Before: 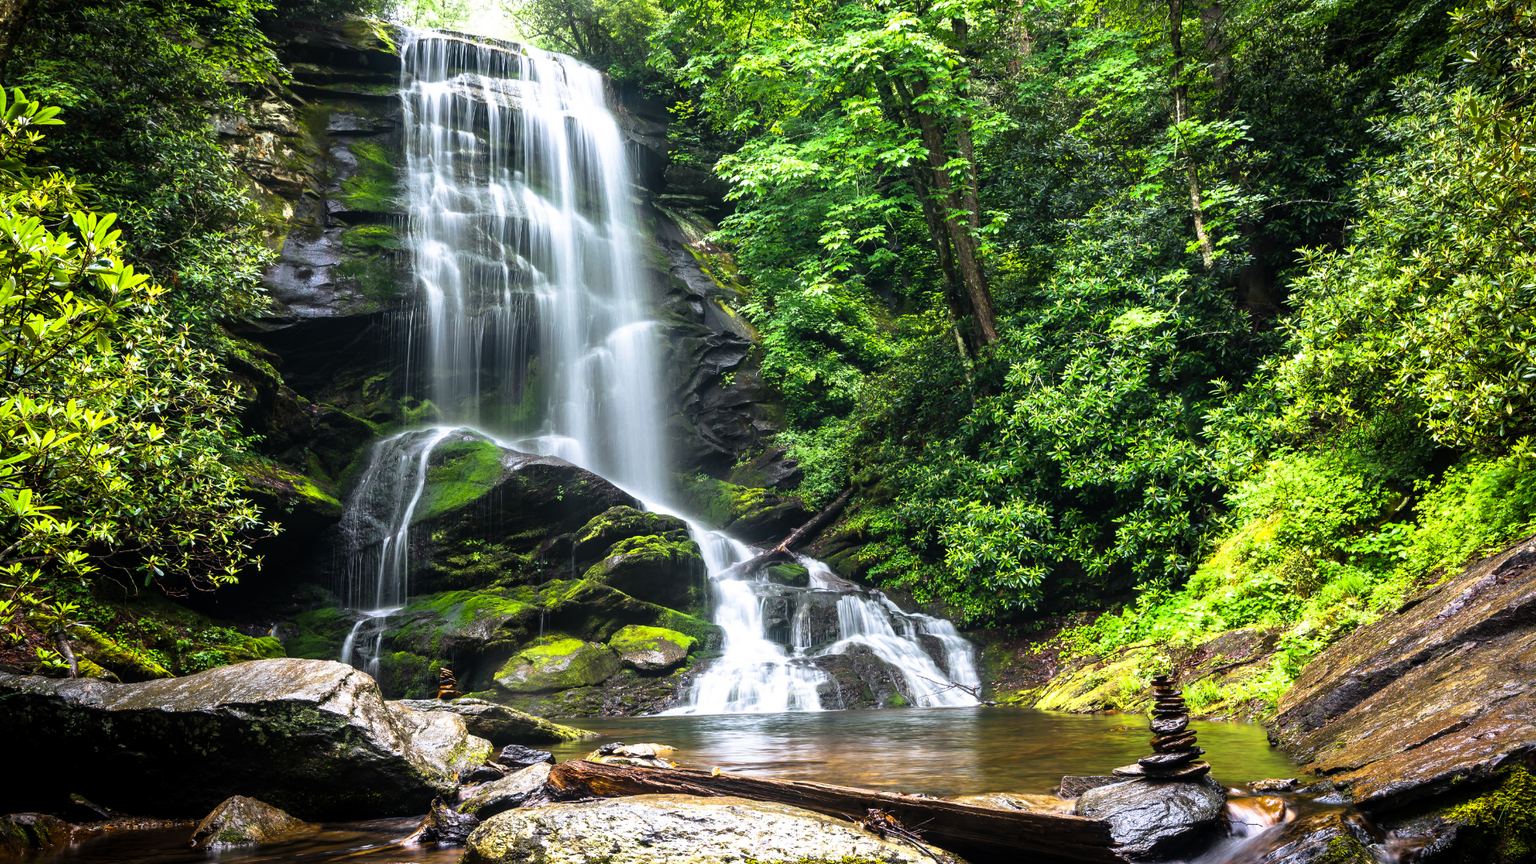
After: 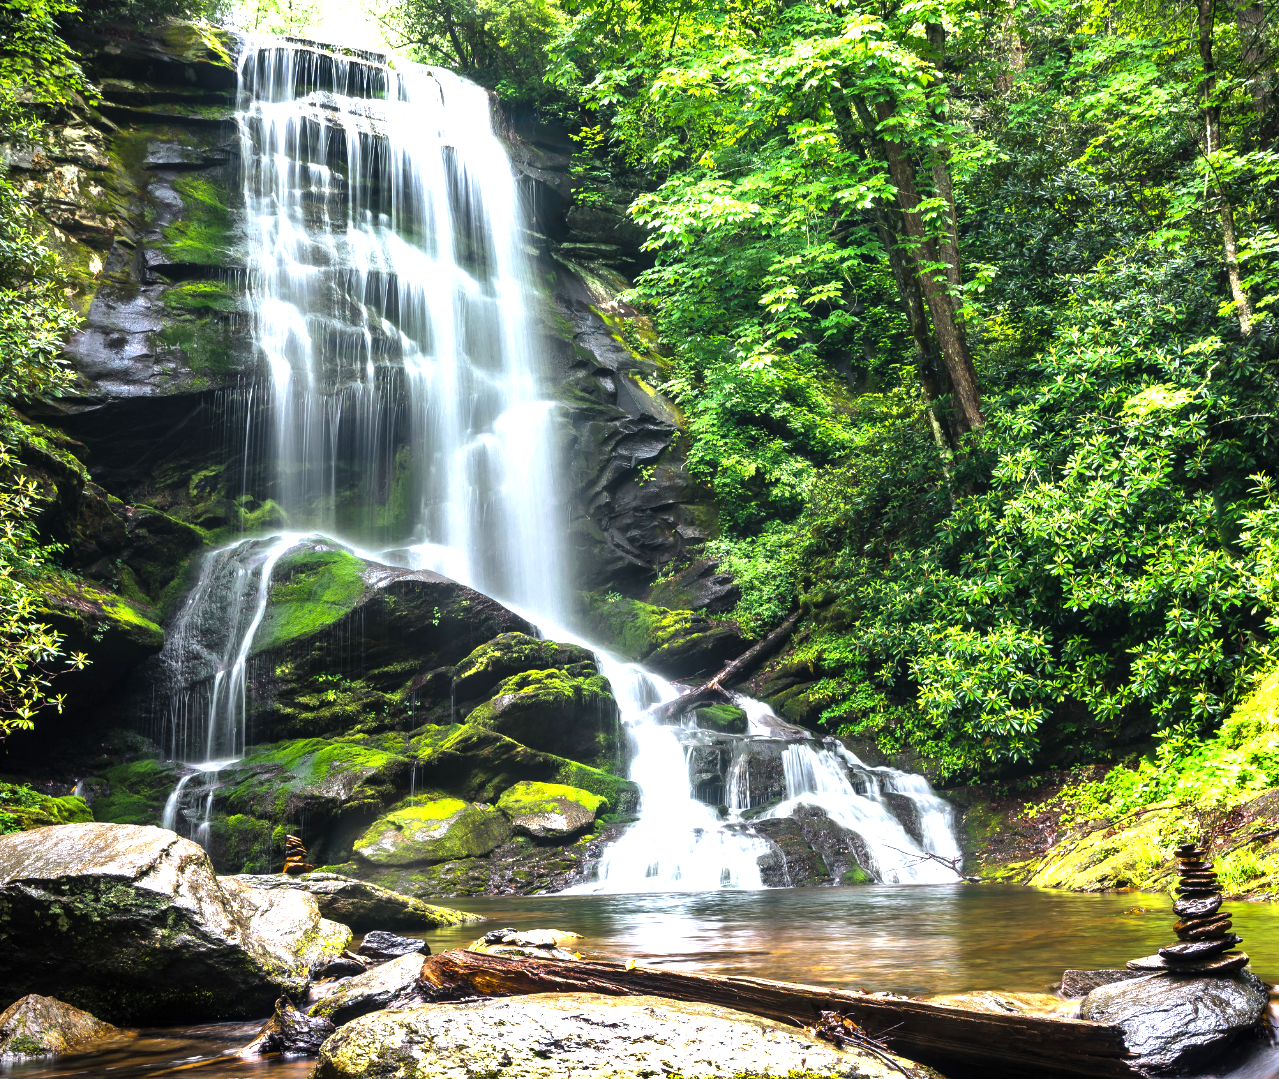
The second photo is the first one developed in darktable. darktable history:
crop and rotate: left 13.783%, right 19.571%
shadows and highlights: soften with gaussian
exposure: black level correction 0, exposure 0.693 EV, compensate highlight preservation false
tone equalizer: edges refinement/feathering 500, mask exposure compensation -1.57 EV, preserve details no
